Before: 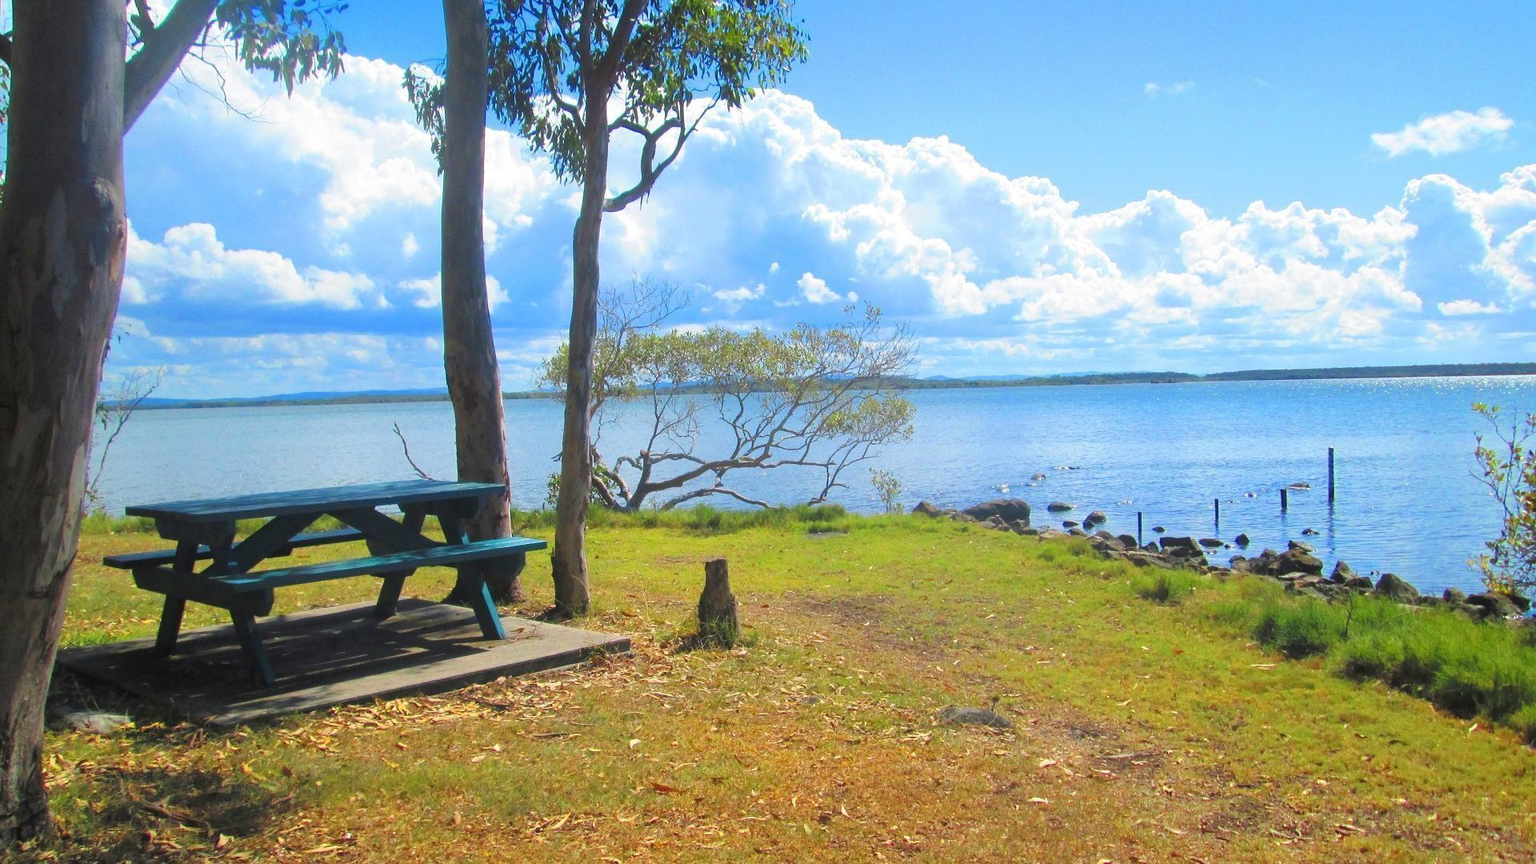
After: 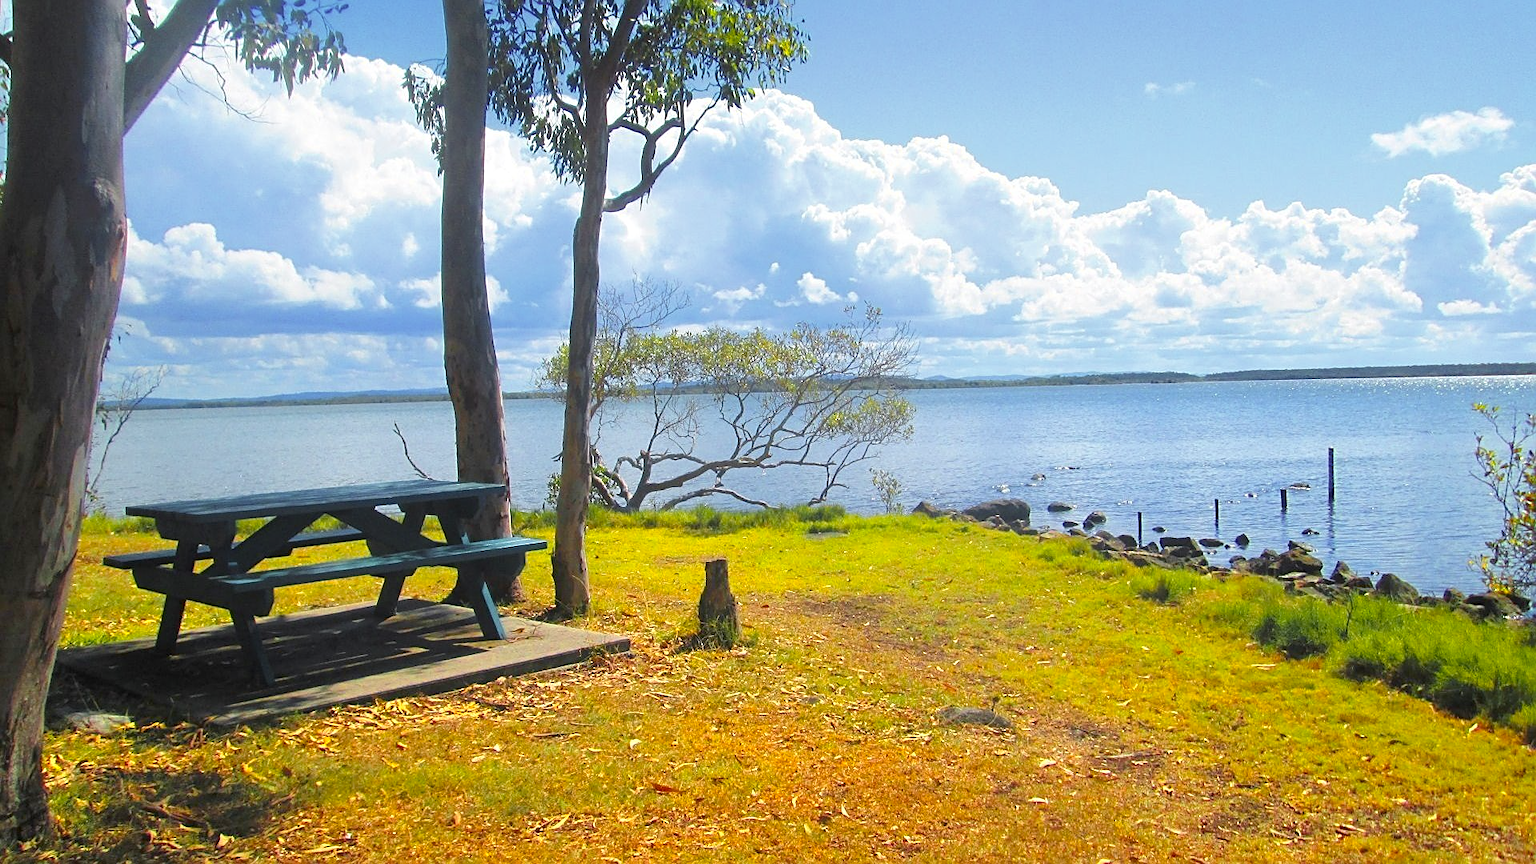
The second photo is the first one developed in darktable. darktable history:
sharpen: on, module defaults
color zones: curves: ch0 [(0, 0.511) (0.143, 0.531) (0.286, 0.56) (0.429, 0.5) (0.571, 0.5) (0.714, 0.5) (0.857, 0.5) (1, 0.5)]; ch1 [(0, 0.525) (0.143, 0.705) (0.286, 0.715) (0.429, 0.35) (0.571, 0.35) (0.714, 0.35) (0.857, 0.4) (1, 0.4)]; ch2 [(0, 0.572) (0.143, 0.512) (0.286, 0.473) (0.429, 0.45) (0.571, 0.5) (0.714, 0.5) (0.857, 0.518) (1, 0.518)]
tone equalizer: mask exposure compensation -0.5 EV
